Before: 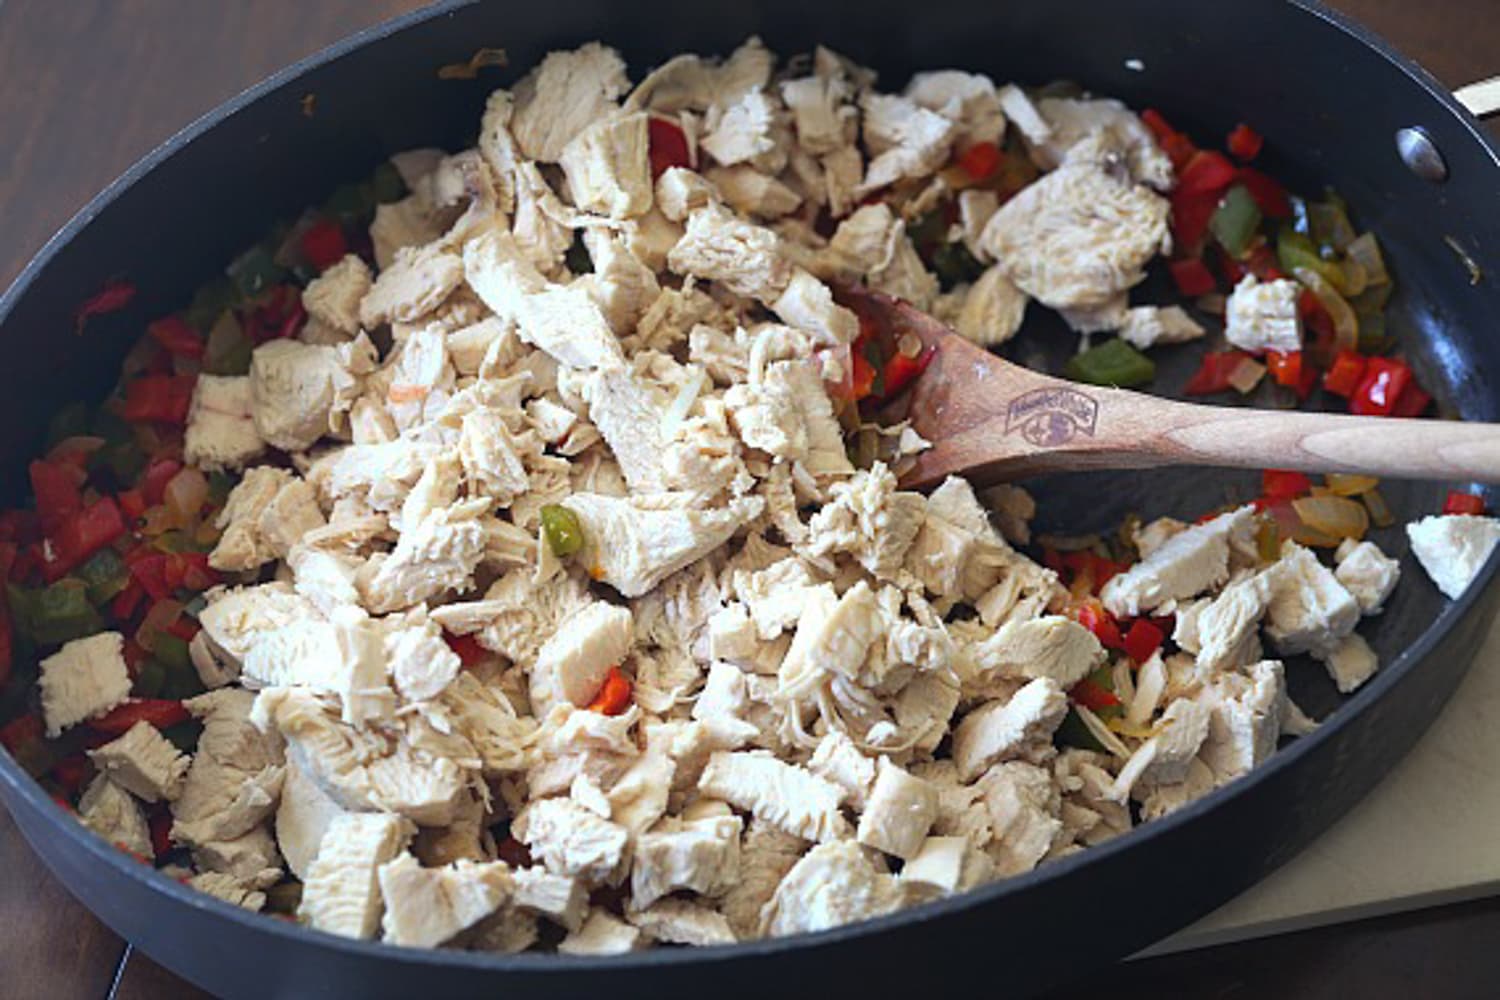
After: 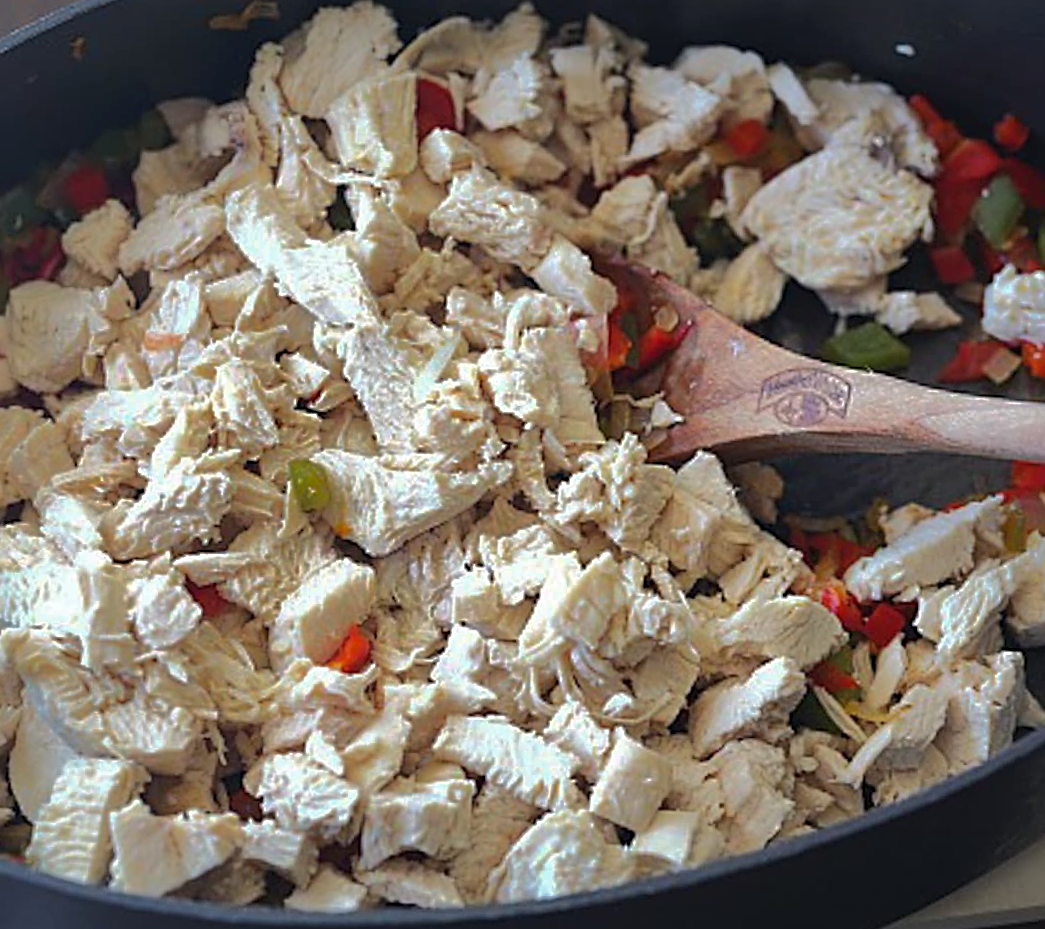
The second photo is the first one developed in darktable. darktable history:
crop and rotate: angle -2.9°, left 14.26%, top 0.045%, right 10.815%, bottom 0.045%
shadows and highlights: shadows 25.44, highlights -71.4
sharpen: on, module defaults
